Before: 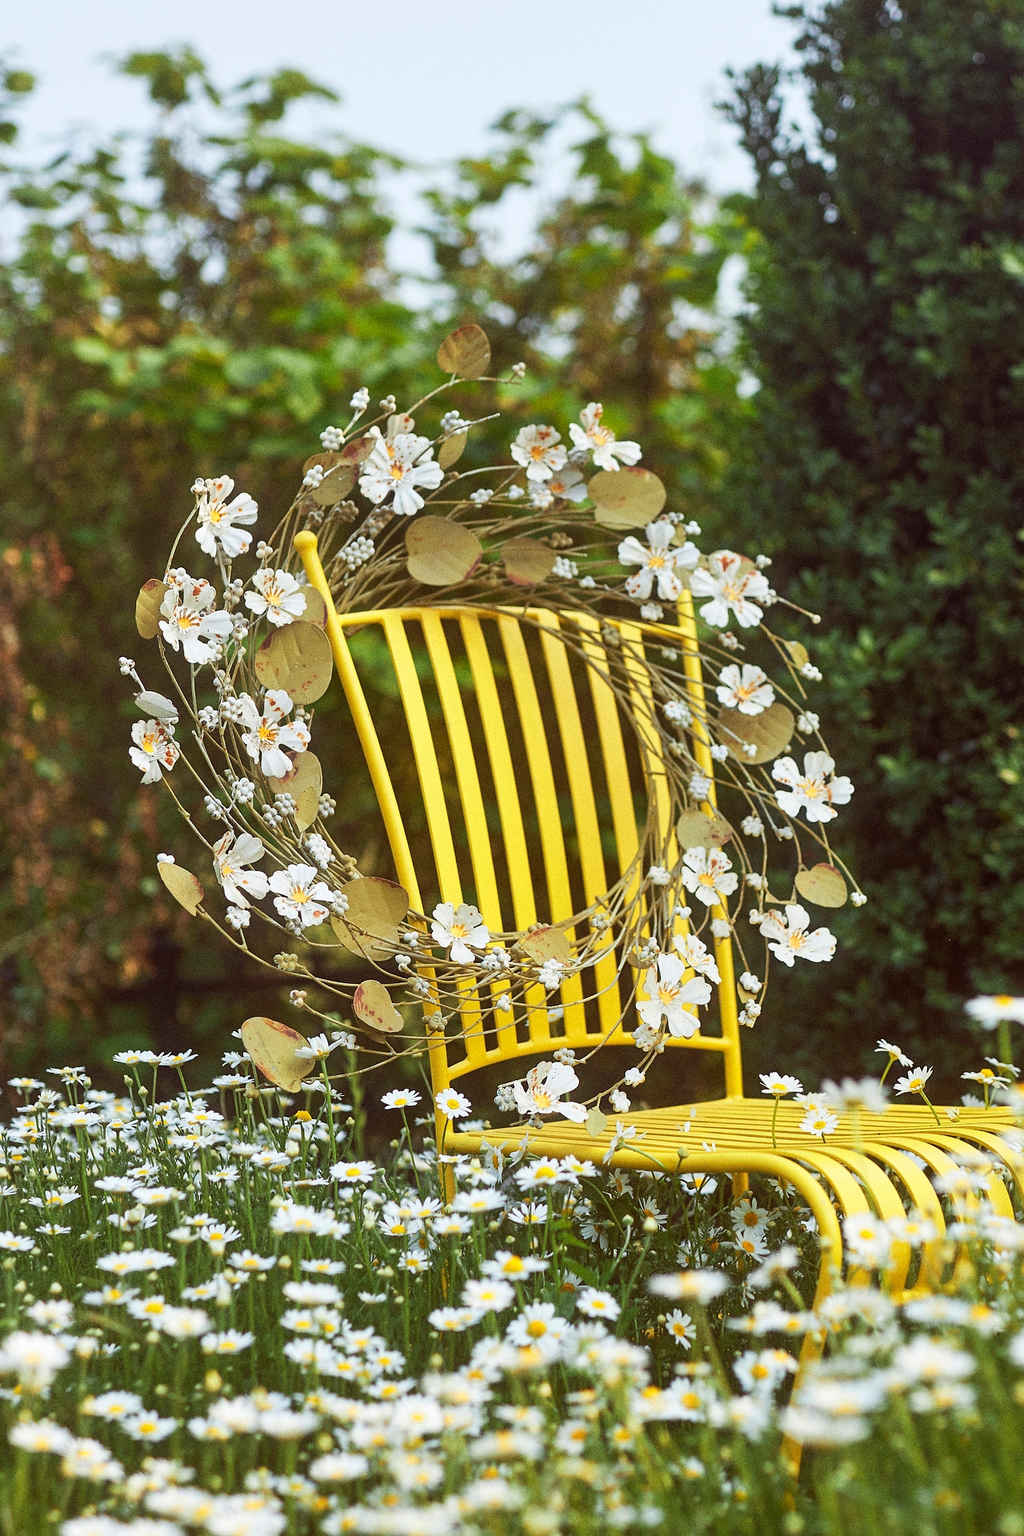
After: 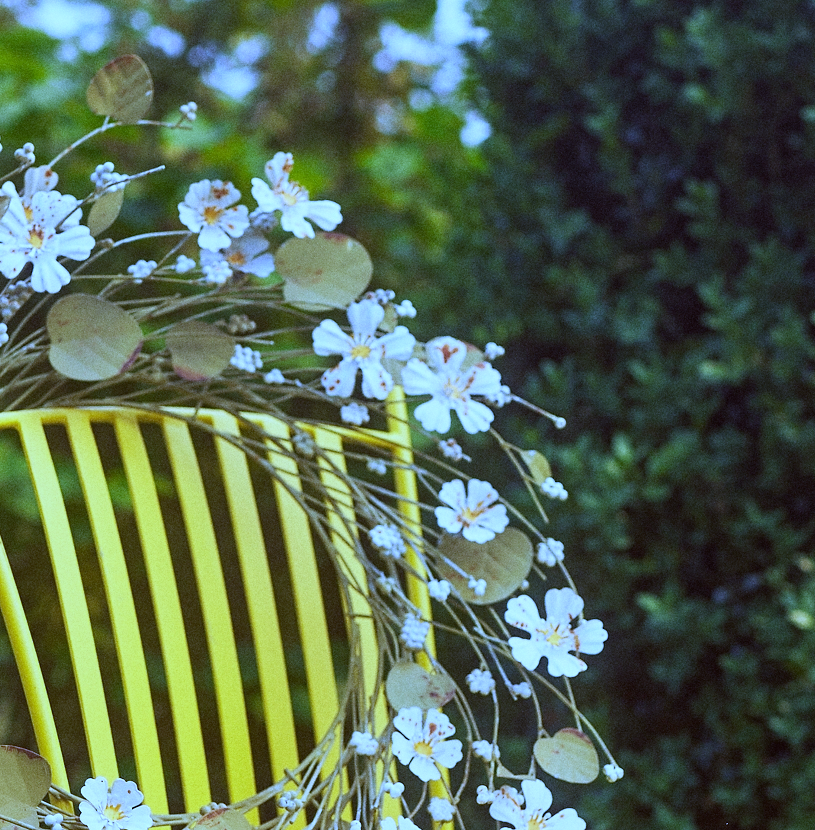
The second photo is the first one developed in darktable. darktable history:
crop: left 36.005%, top 18.293%, right 0.31%, bottom 38.444%
white balance: red 0.766, blue 1.537
